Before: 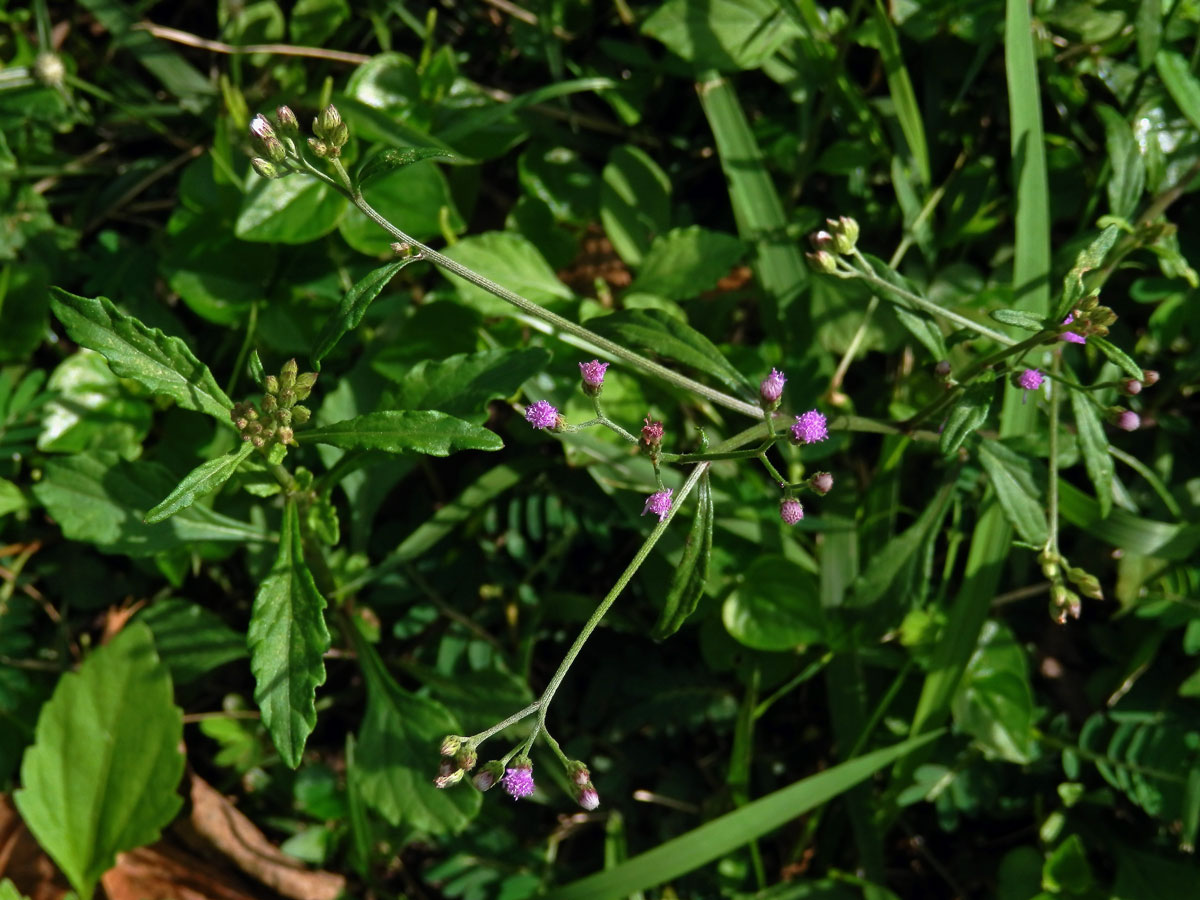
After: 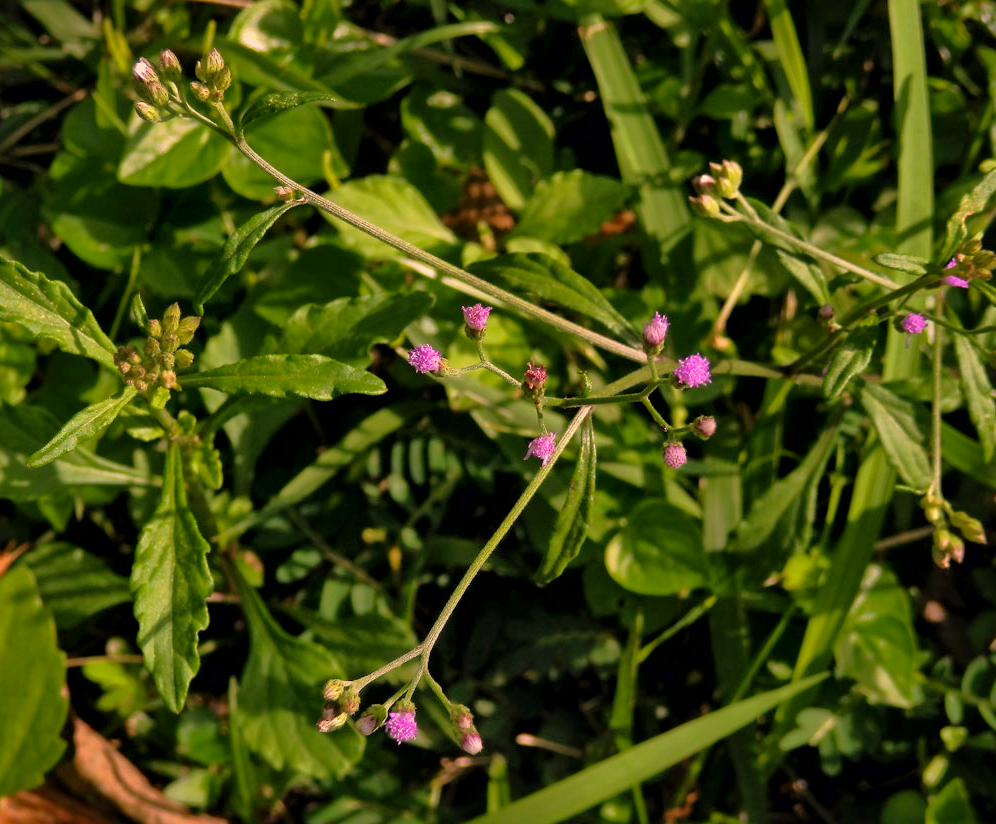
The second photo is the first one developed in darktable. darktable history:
color correction: highlights a* 22.57, highlights b* 22.38
crop: left 9.787%, top 6.247%, right 7.188%, bottom 2.131%
shadows and highlights: shadows color adjustment 99.16%, highlights color adjustment 0.089%
local contrast: mode bilateral grid, contrast 20, coarseness 51, detail 147%, midtone range 0.2
